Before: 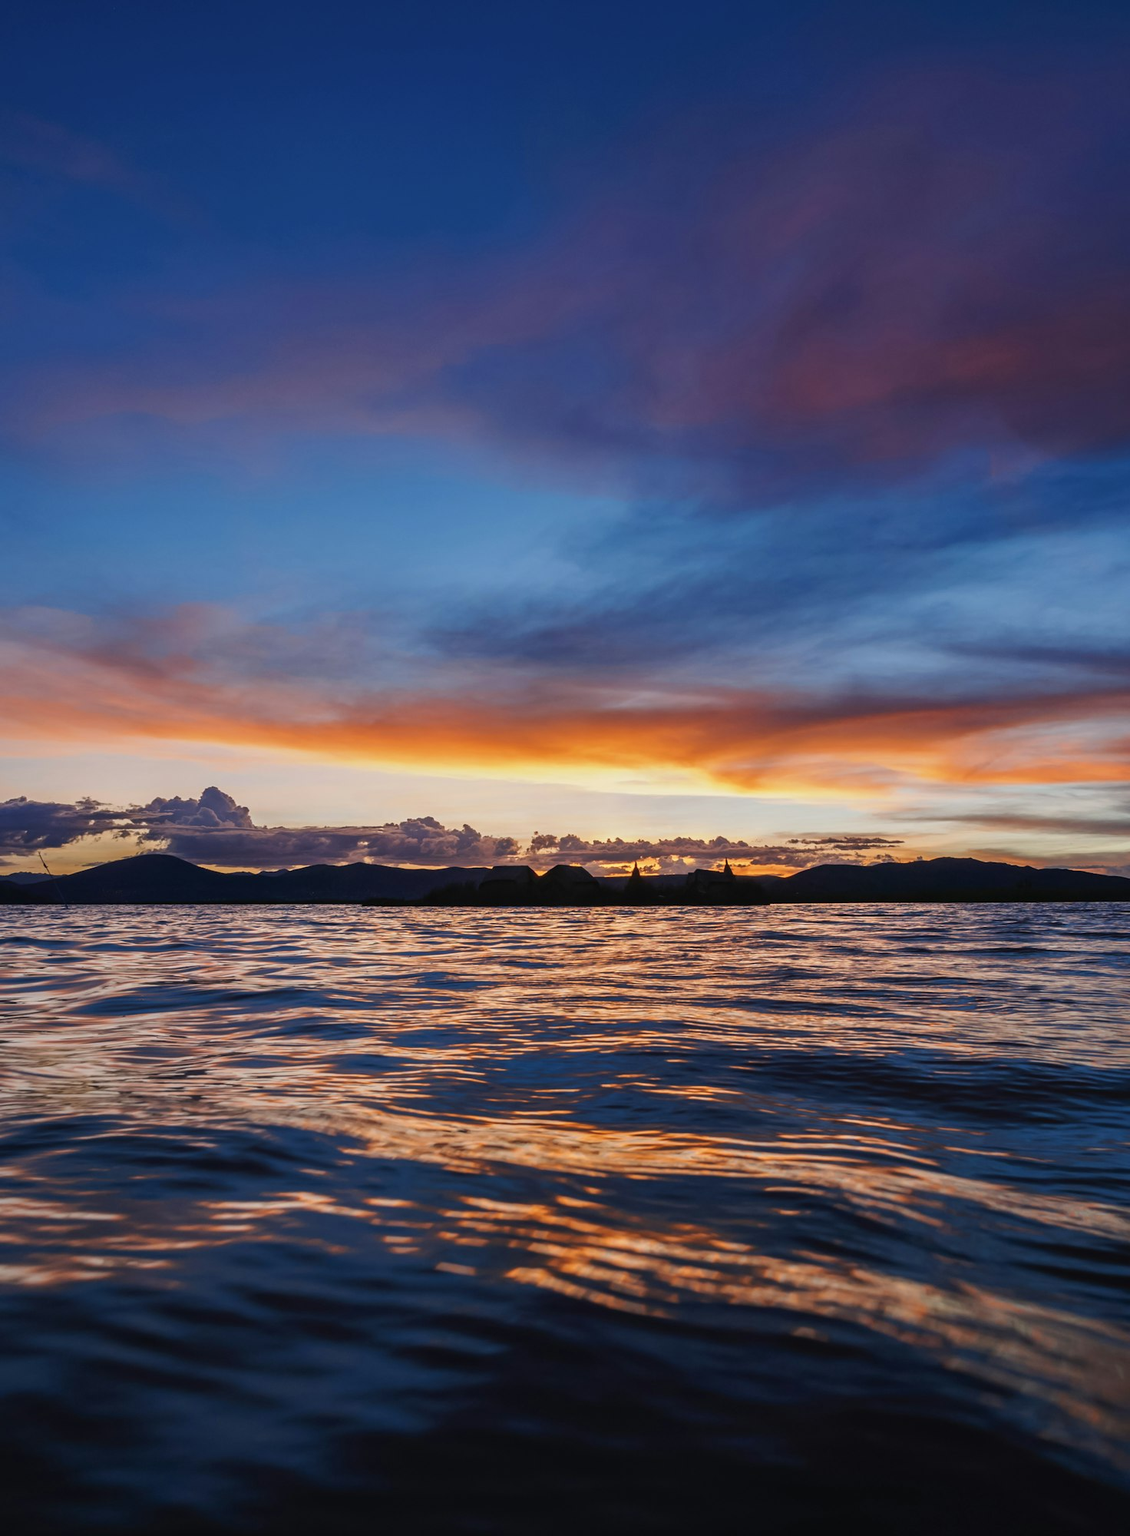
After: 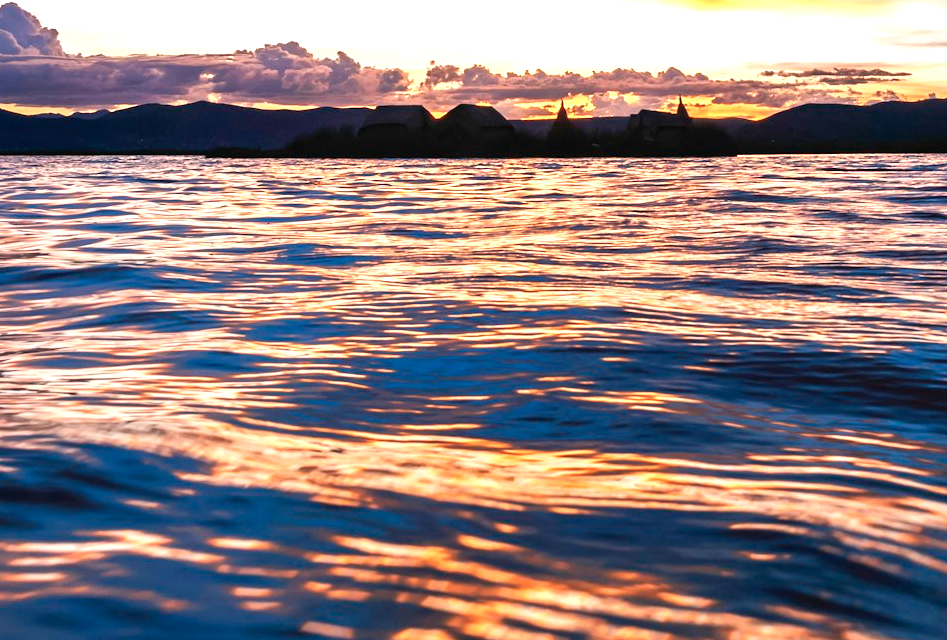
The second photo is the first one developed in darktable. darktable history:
exposure: black level correction 0, exposure 1.2 EV, compensate exposure bias true, compensate highlight preservation false
color zones: curves: ch1 [(0, 0.469) (0.01, 0.469) (0.12, 0.446) (0.248, 0.469) (0.5, 0.5) (0.748, 0.5) (0.99, 0.469) (1, 0.469)]
crop: left 18.091%, top 51.13%, right 17.525%, bottom 16.85%
